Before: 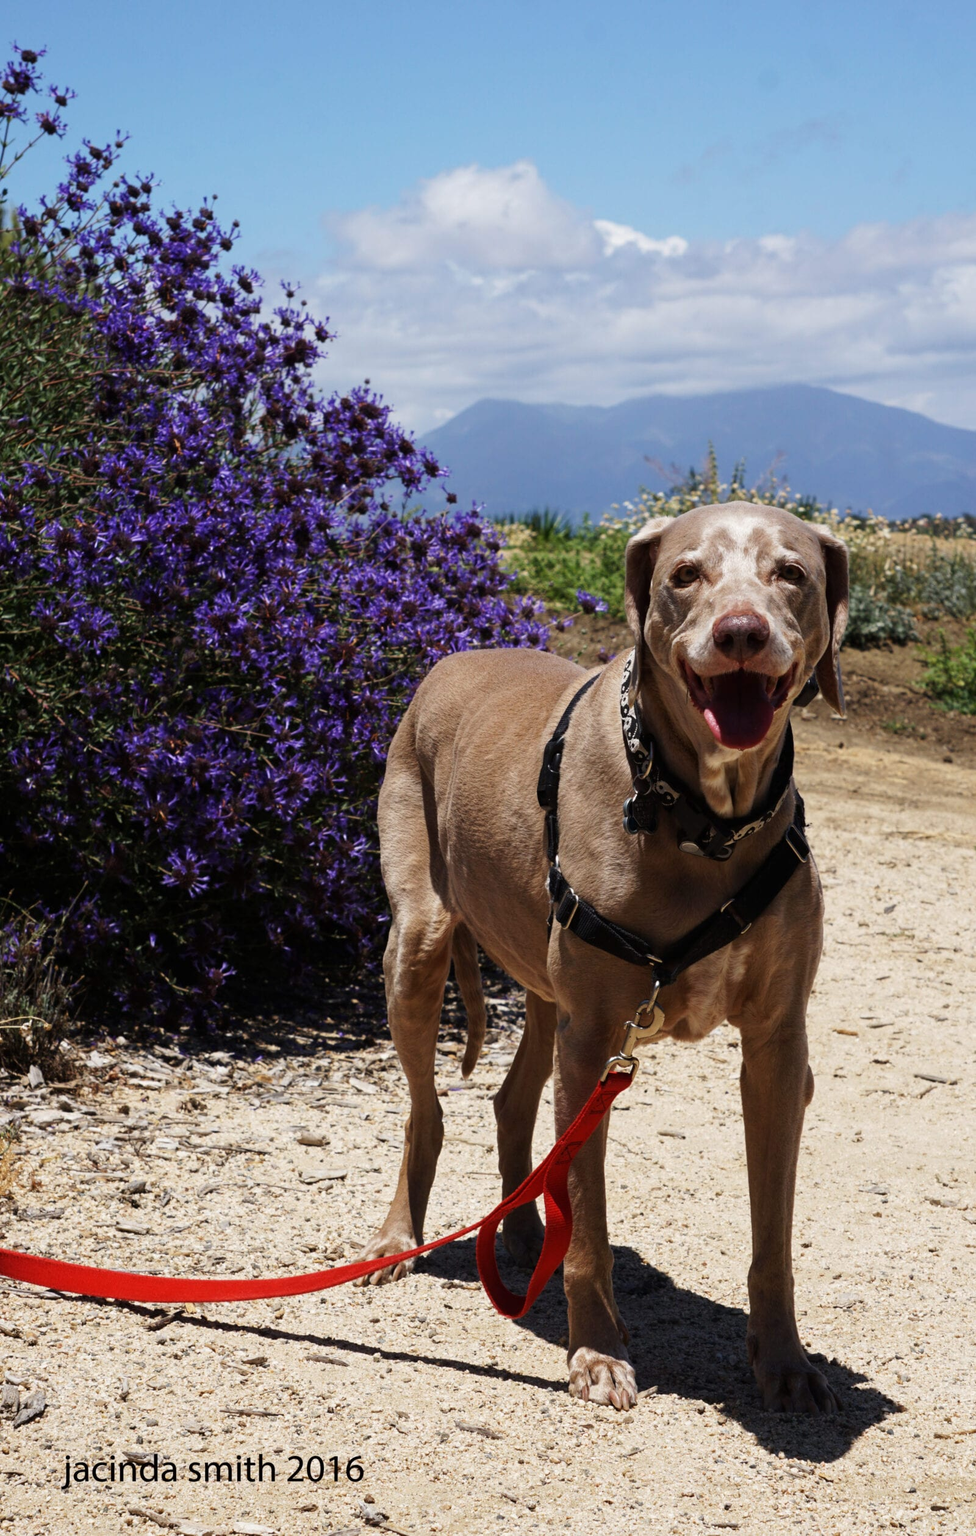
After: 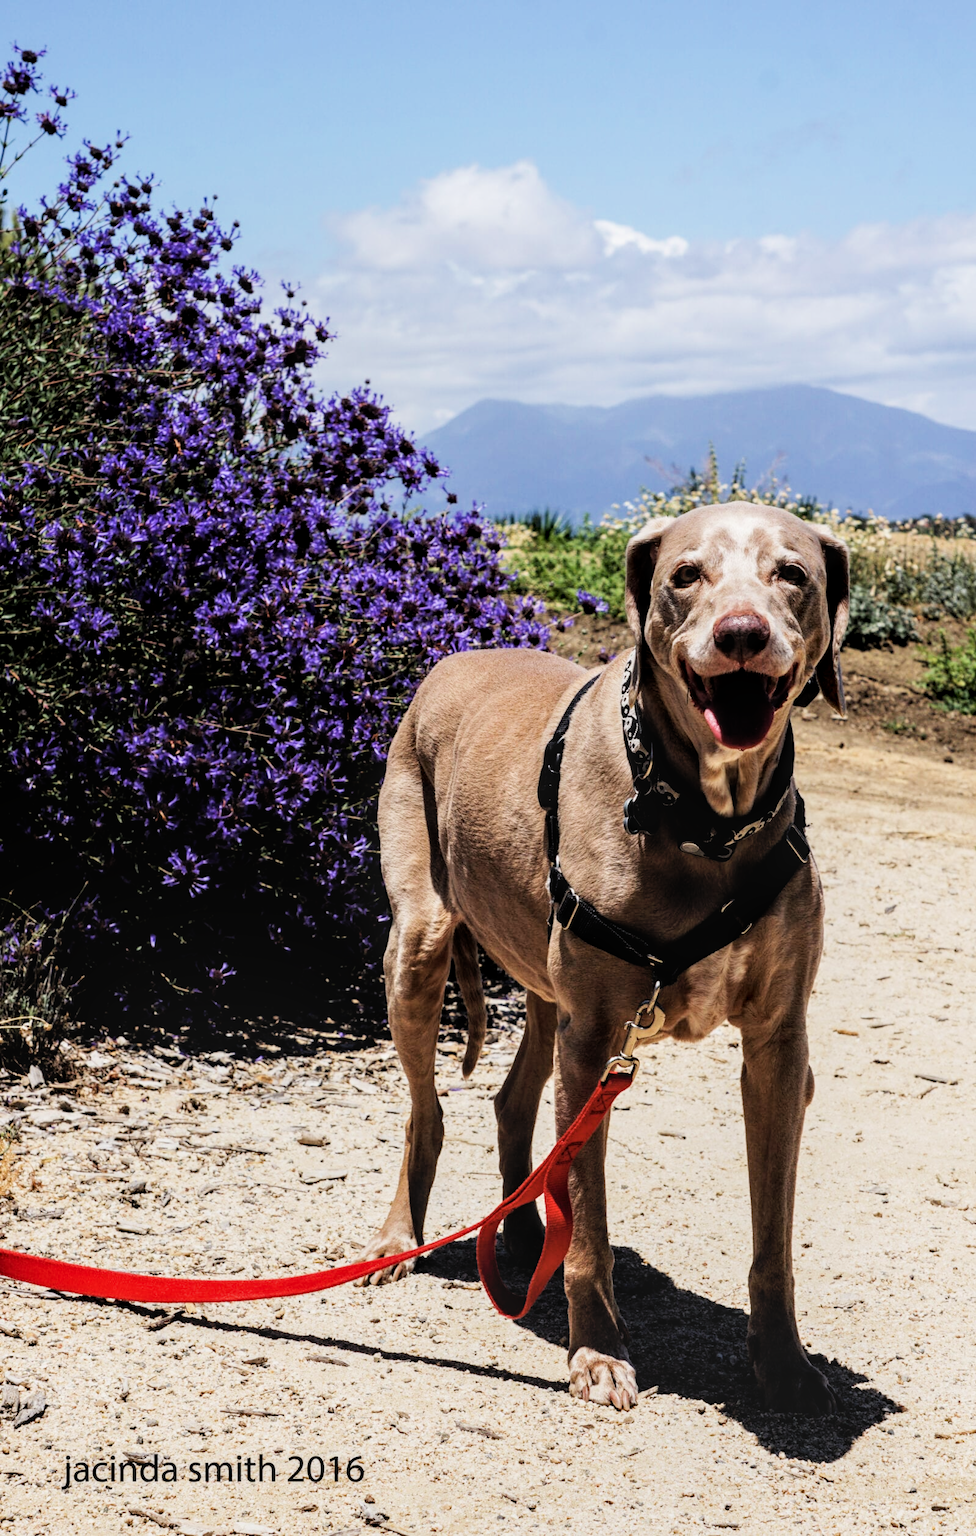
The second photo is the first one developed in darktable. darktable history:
color balance rgb: on, module defaults
local contrast: on, module defaults
filmic rgb: black relative exposure -5 EV, hardness 2.88, contrast 1.3
exposure "scene-referred default": black level correction 0, exposure 0.7 EV, compensate exposure bias true, compensate highlight preservation false
